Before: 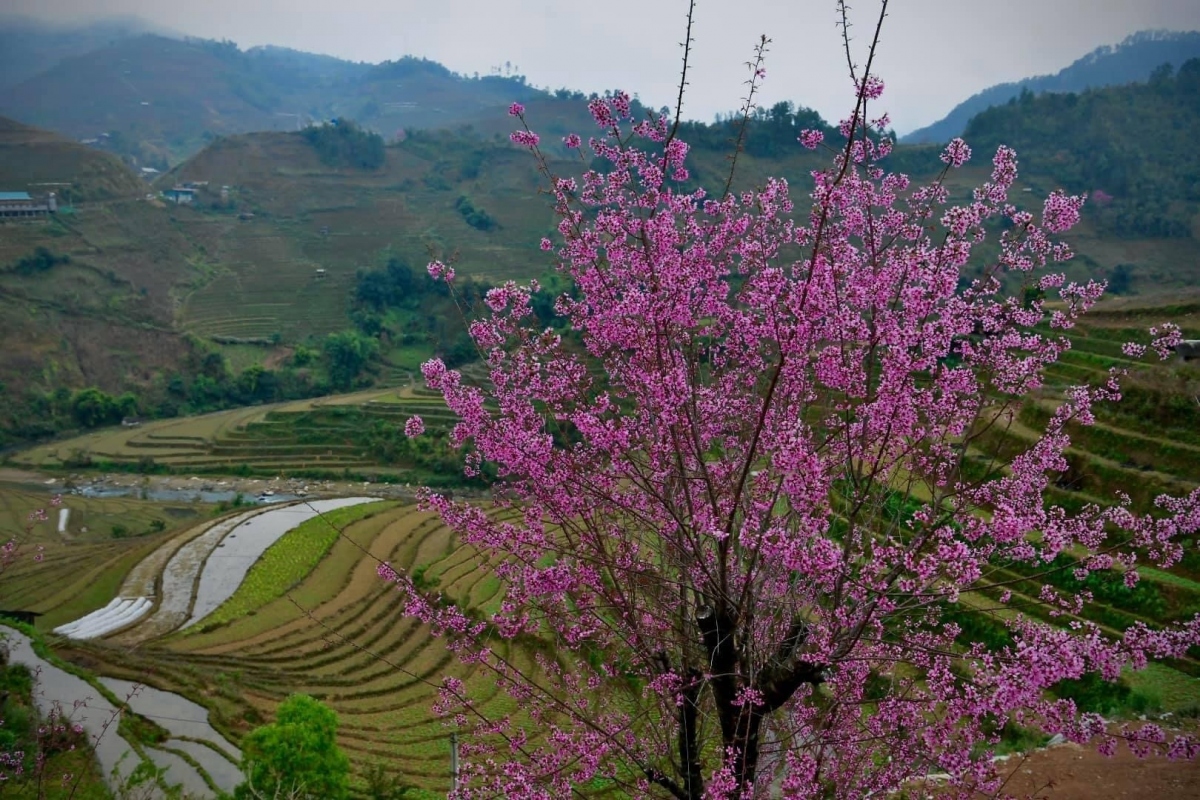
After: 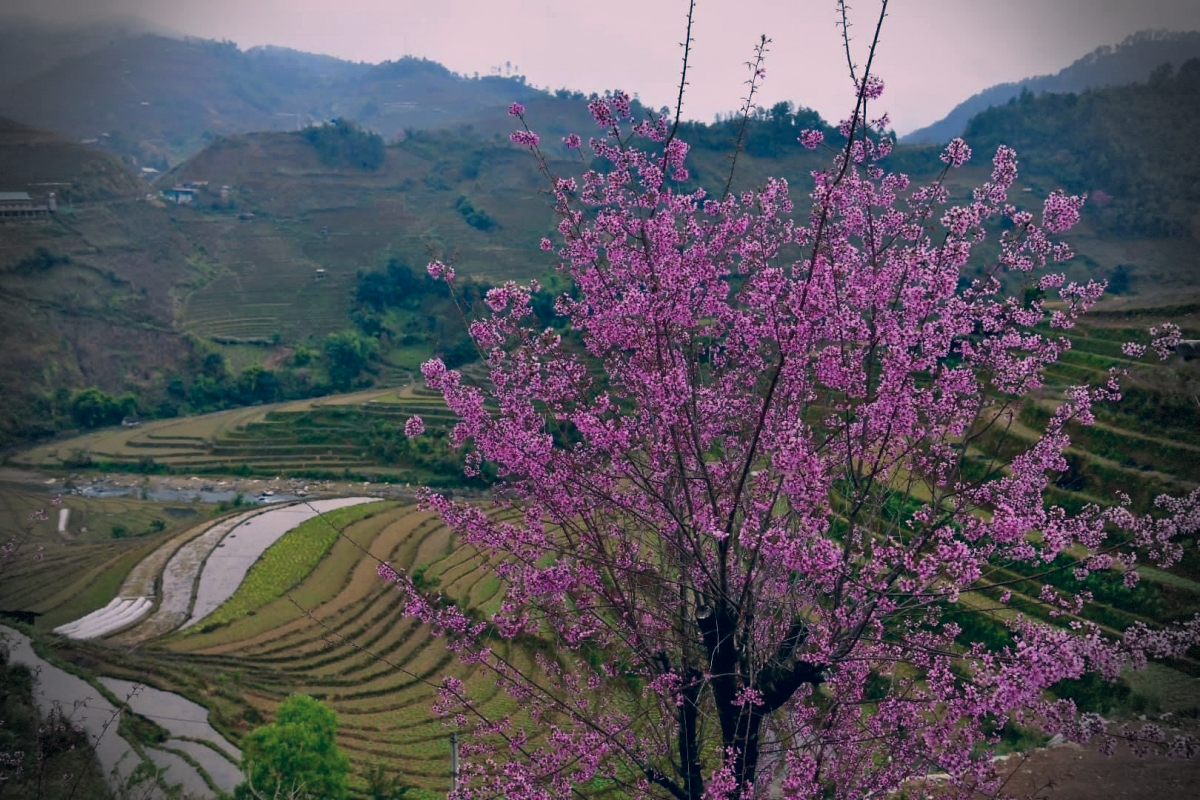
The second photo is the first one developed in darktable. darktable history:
color correction: highlights a* 14.33, highlights b* 6.06, shadows a* -5.55, shadows b* -15.31, saturation 0.873
vignetting: fall-off radius 31.17%, saturation -0.651, dithering 8-bit output
